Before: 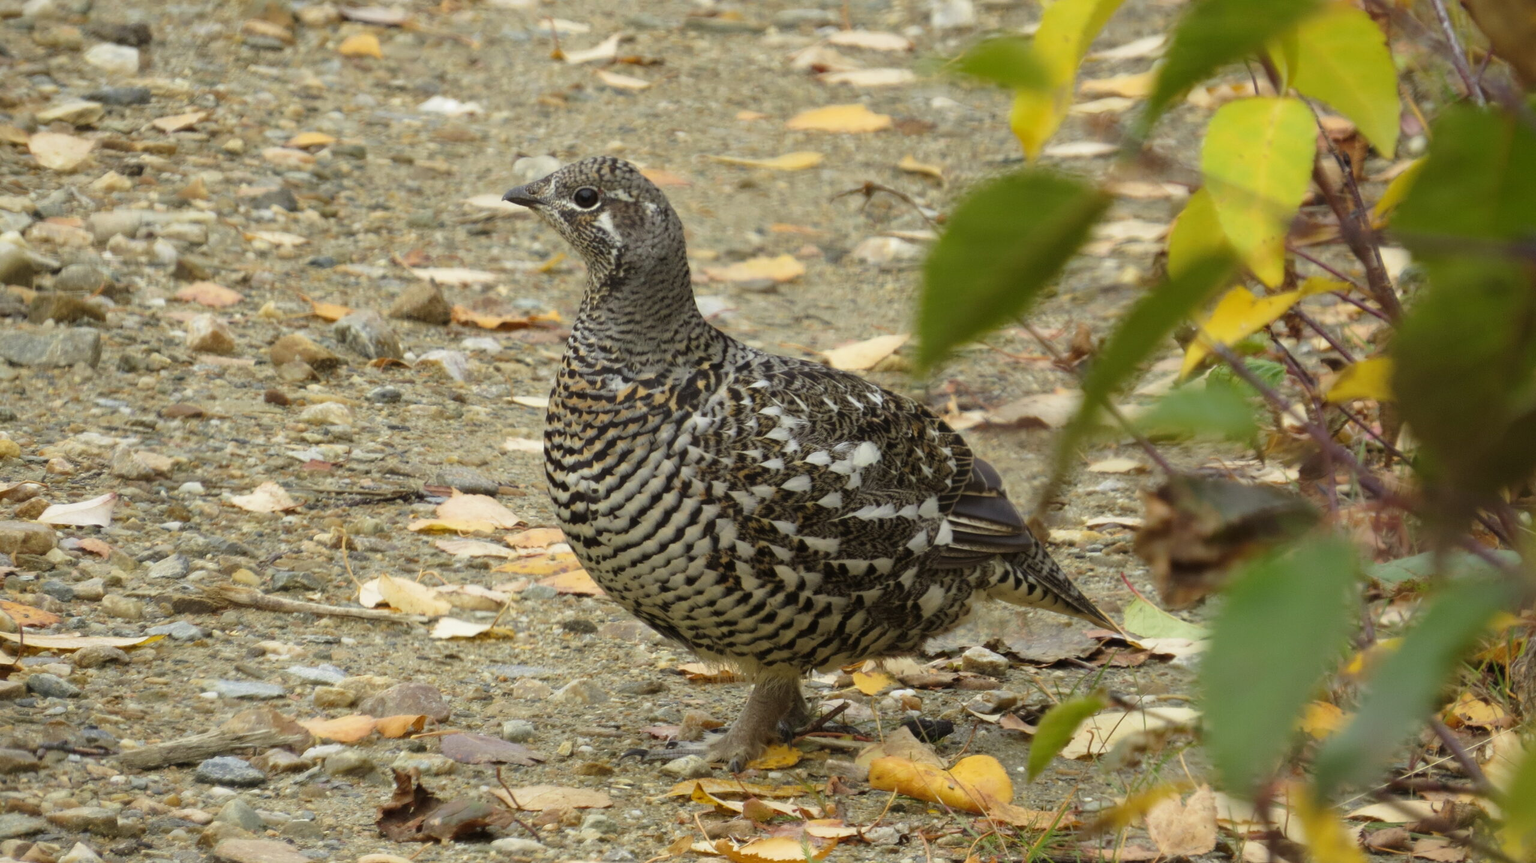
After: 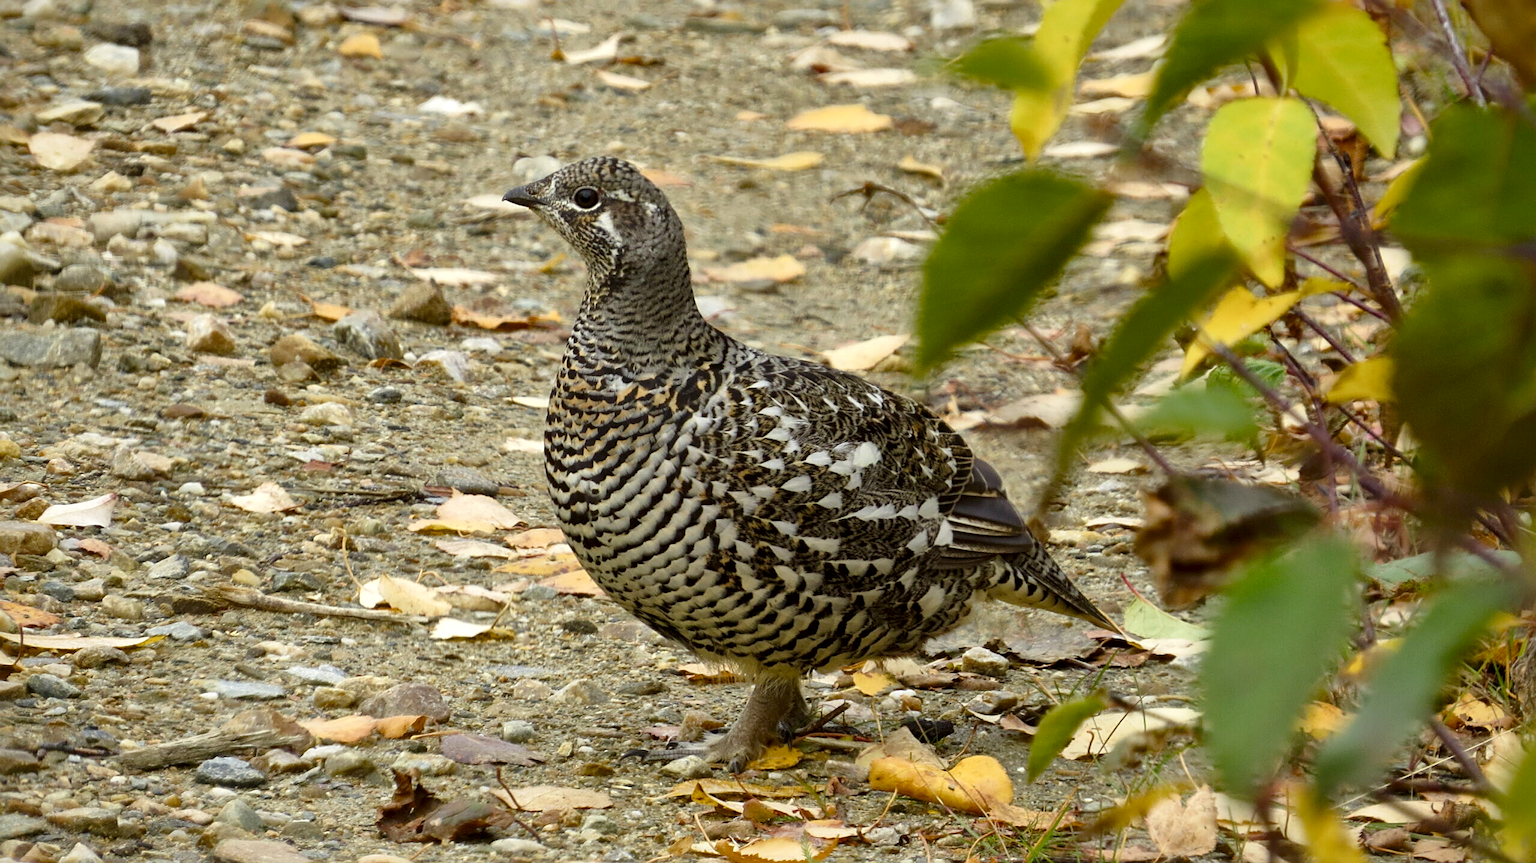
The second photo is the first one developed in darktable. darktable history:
color balance rgb: perceptual saturation grading › global saturation 20%, perceptual saturation grading › highlights -25%, perceptual saturation grading › shadows 25%
local contrast: mode bilateral grid, contrast 25, coarseness 60, detail 151%, midtone range 0.2
sharpen: on, module defaults
